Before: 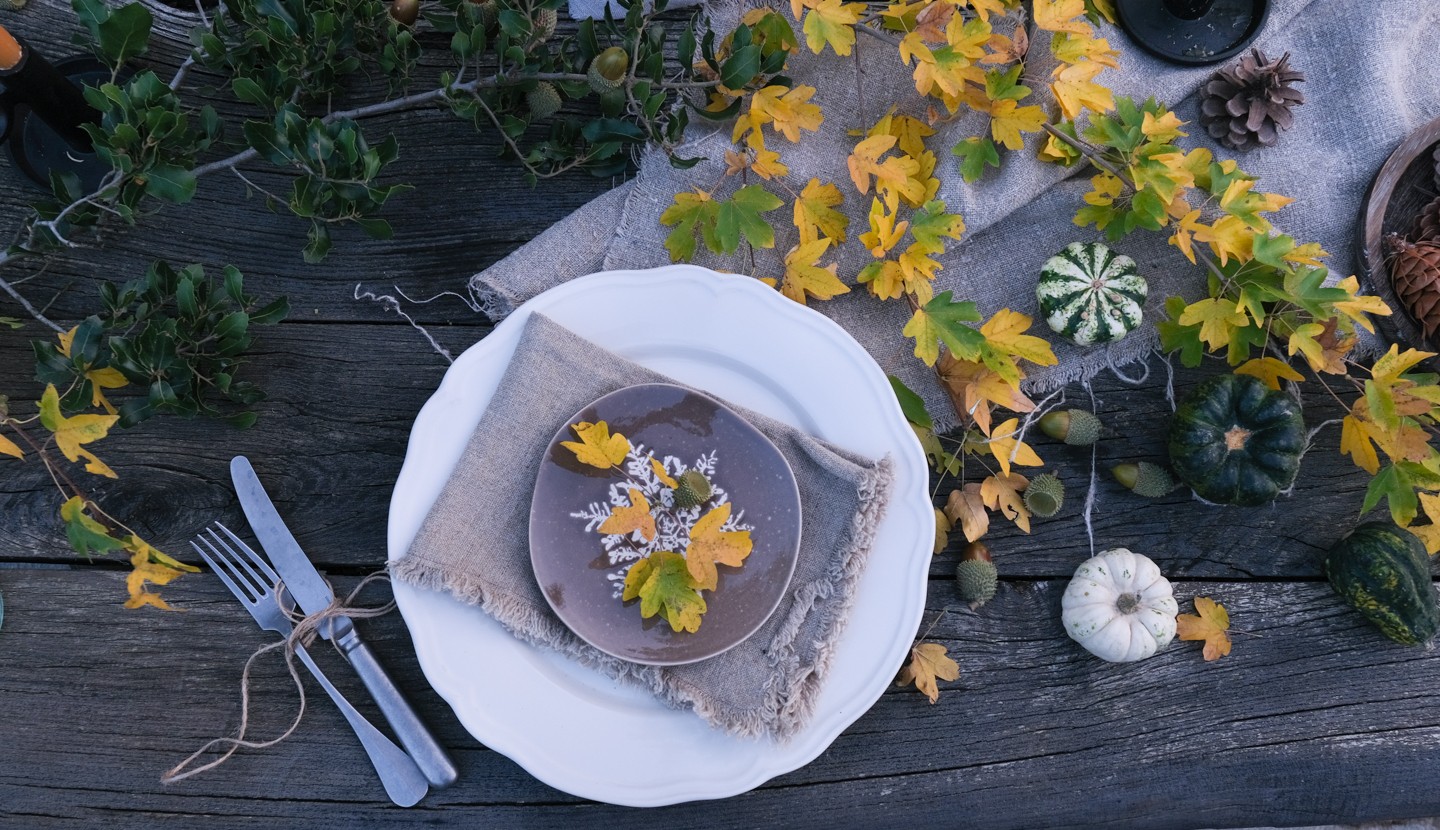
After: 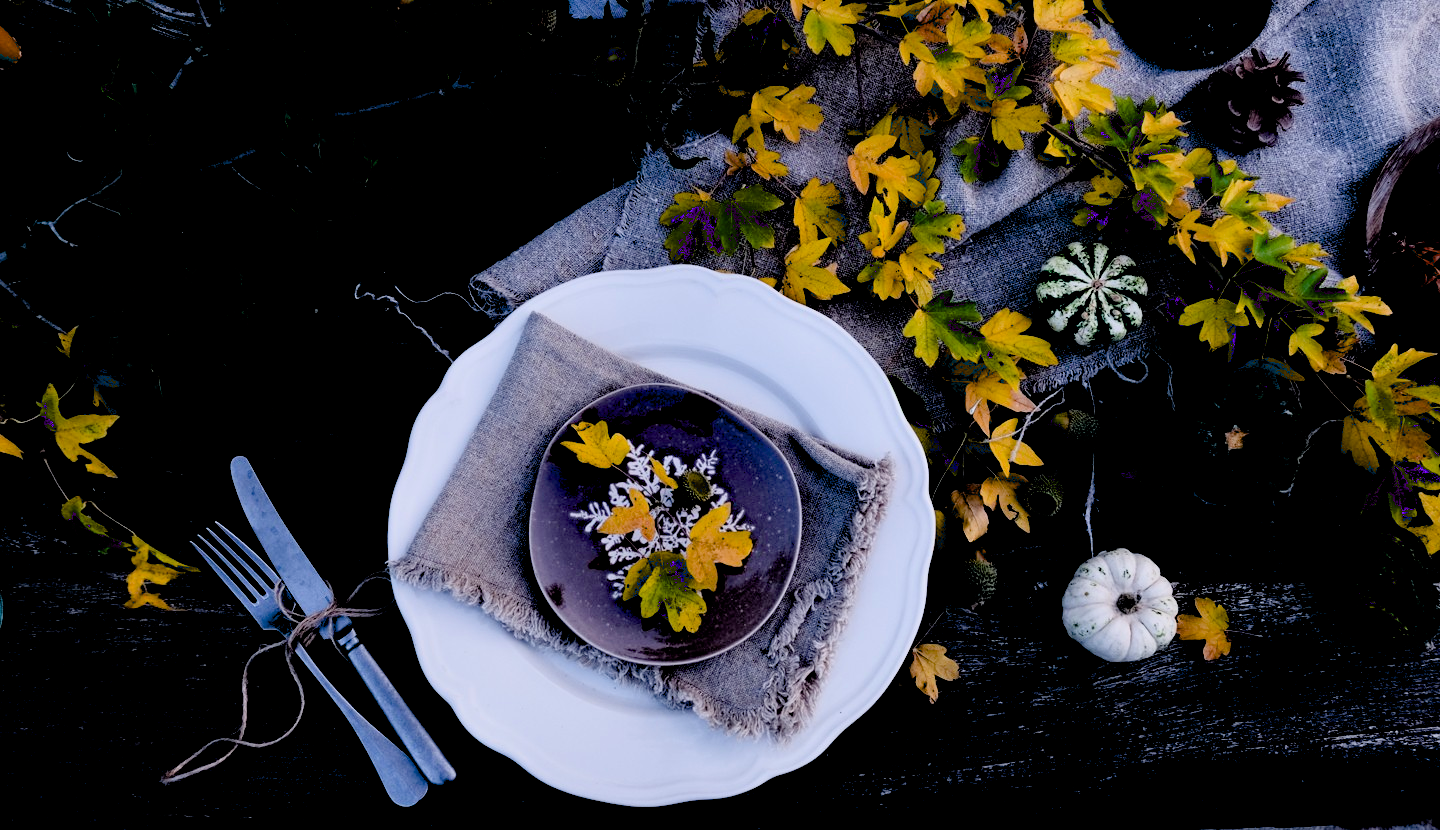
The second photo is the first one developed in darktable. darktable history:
exposure: black level correction 0.1, exposure -0.089 EV, compensate highlight preservation false
filmic rgb: black relative exposure -3.68 EV, white relative exposure 2.75 EV, dynamic range scaling -5.13%, hardness 3.05, color science v6 (2022), iterations of high-quality reconstruction 0
